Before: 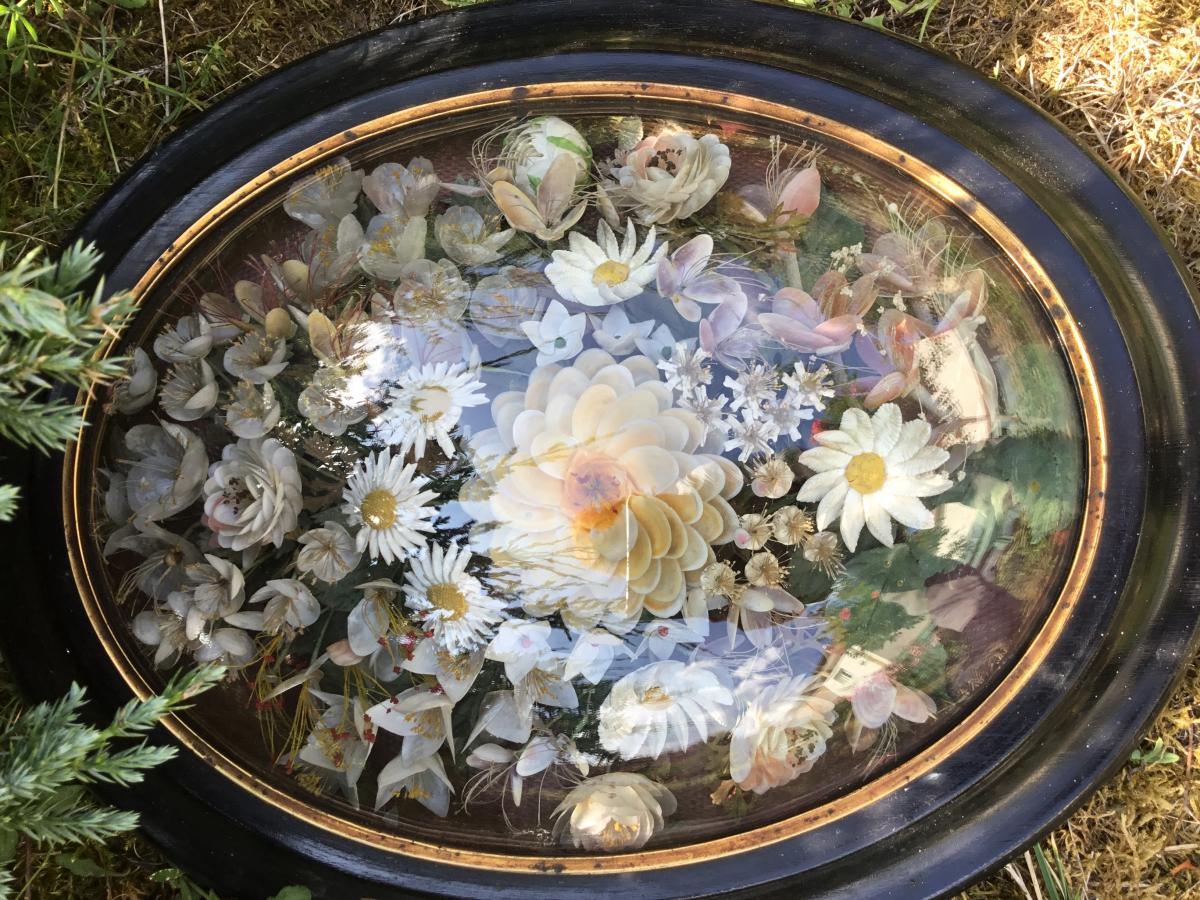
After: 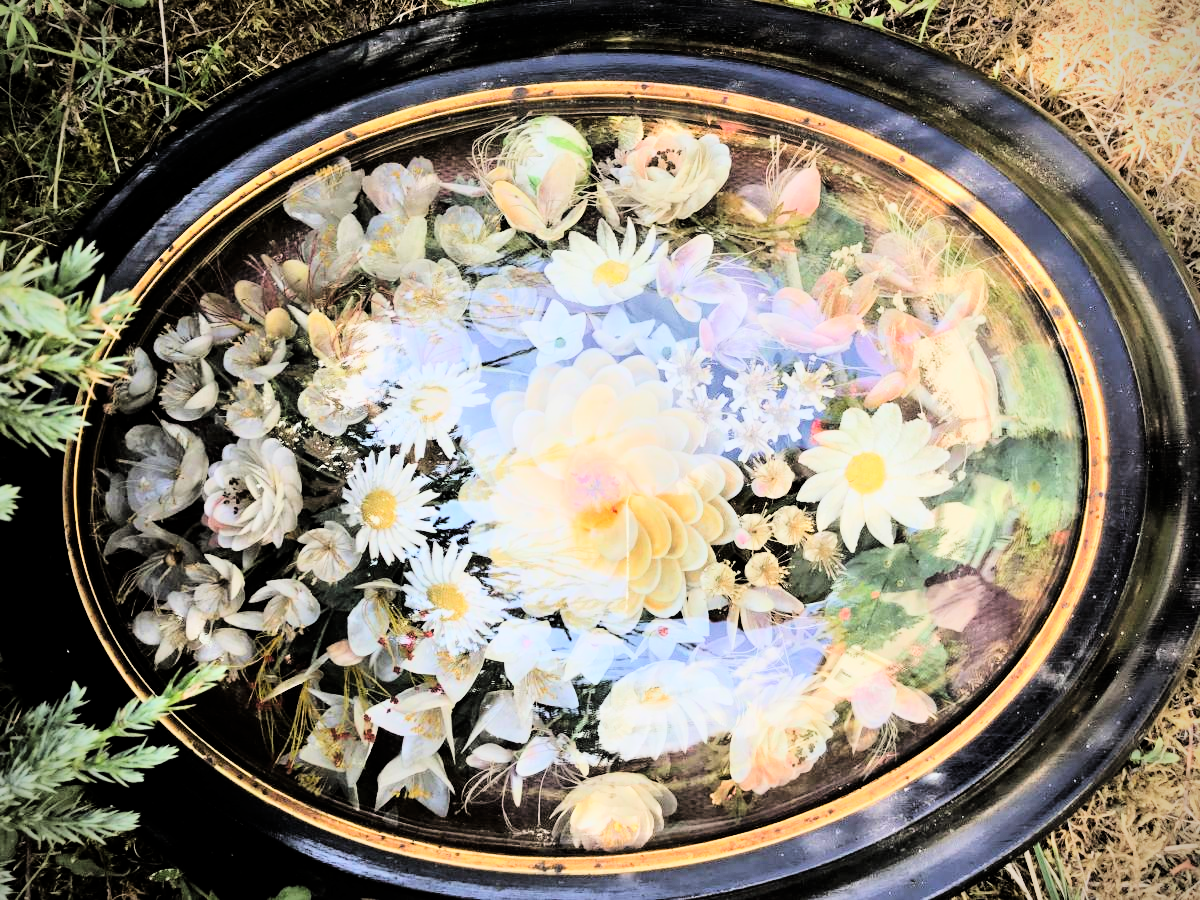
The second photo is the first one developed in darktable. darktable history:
exposure: exposure 0.236 EV, compensate highlight preservation false
vignetting: on, module defaults
filmic rgb: black relative exposure -7.65 EV, white relative exposure 4.56 EV, hardness 3.61, color science v6 (2022)
tone curve: curves: ch0 [(0, 0) (0.004, 0) (0.133, 0.071) (0.325, 0.456) (0.832, 0.957) (1, 1)], color space Lab, linked channels, preserve colors none
